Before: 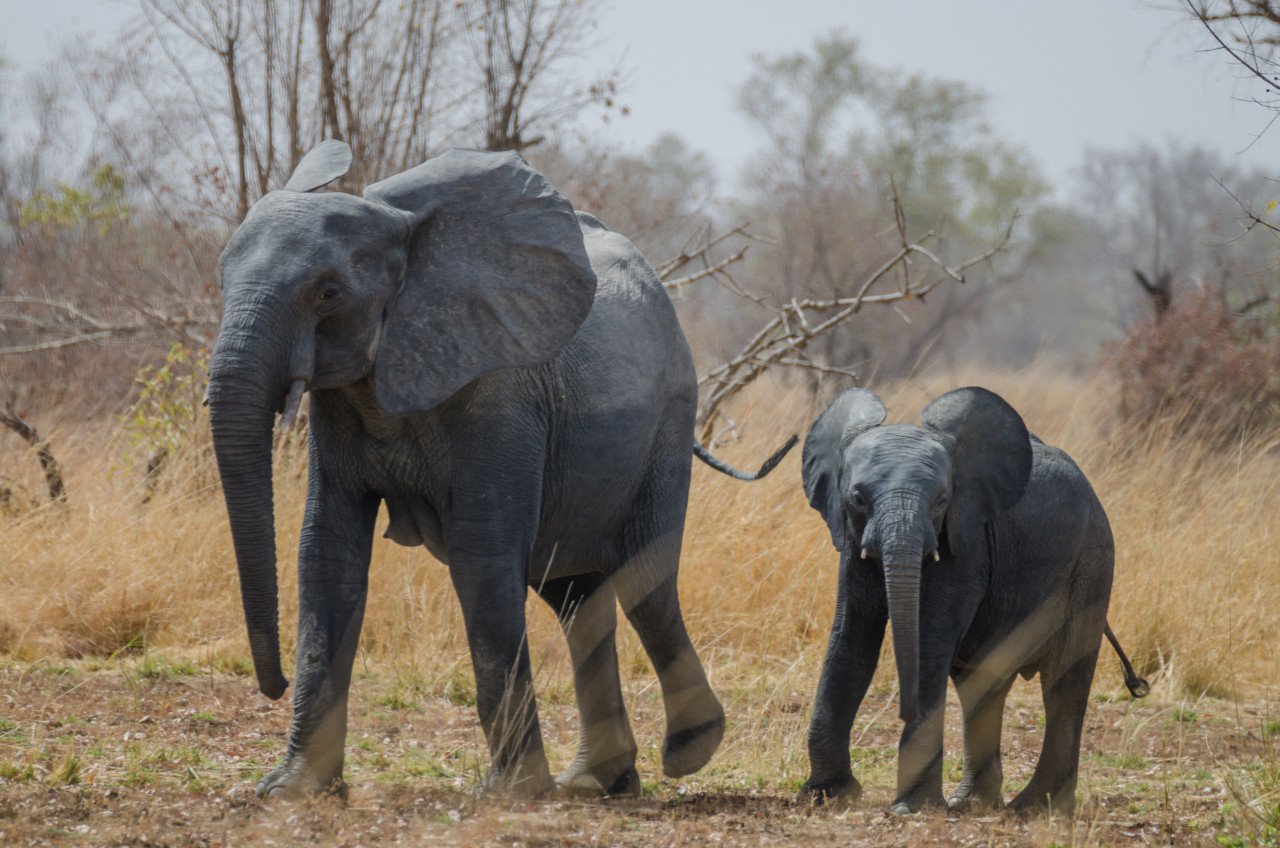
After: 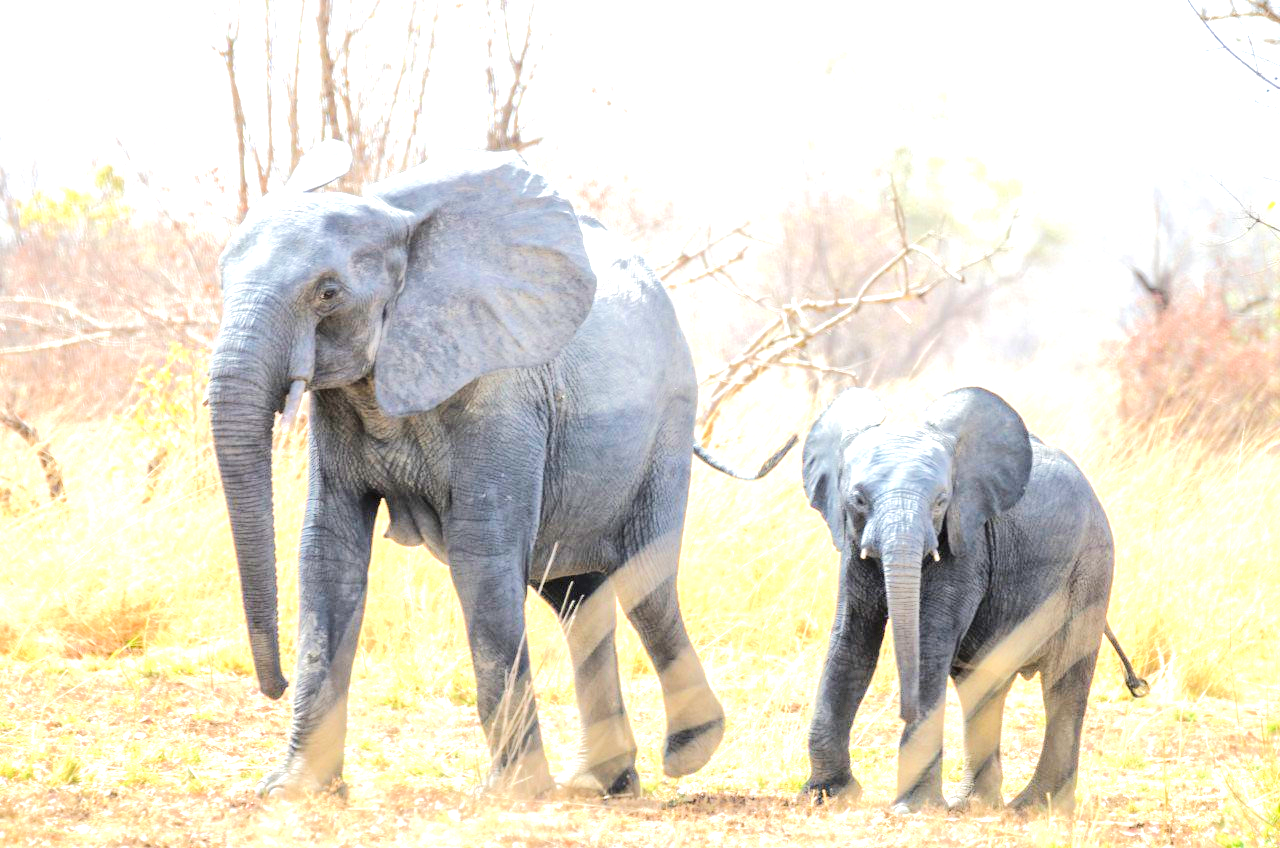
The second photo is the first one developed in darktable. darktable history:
tone equalizer: -7 EV 0.163 EV, -6 EV 0.576 EV, -5 EV 1.14 EV, -4 EV 1.32 EV, -3 EV 1.18 EV, -2 EV 0.6 EV, -1 EV 0.15 EV, edges refinement/feathering 500, mask exposure compensation -1.57 EV, preserve details no
exposure: black level correction 0.002, exposure 1.998 EV, compensate exposure bias true, compensate highlight preservation false
local contrast: mode bilateral grid, contrast 20, coarseness 50, detail 119%, midtone range 0.2
